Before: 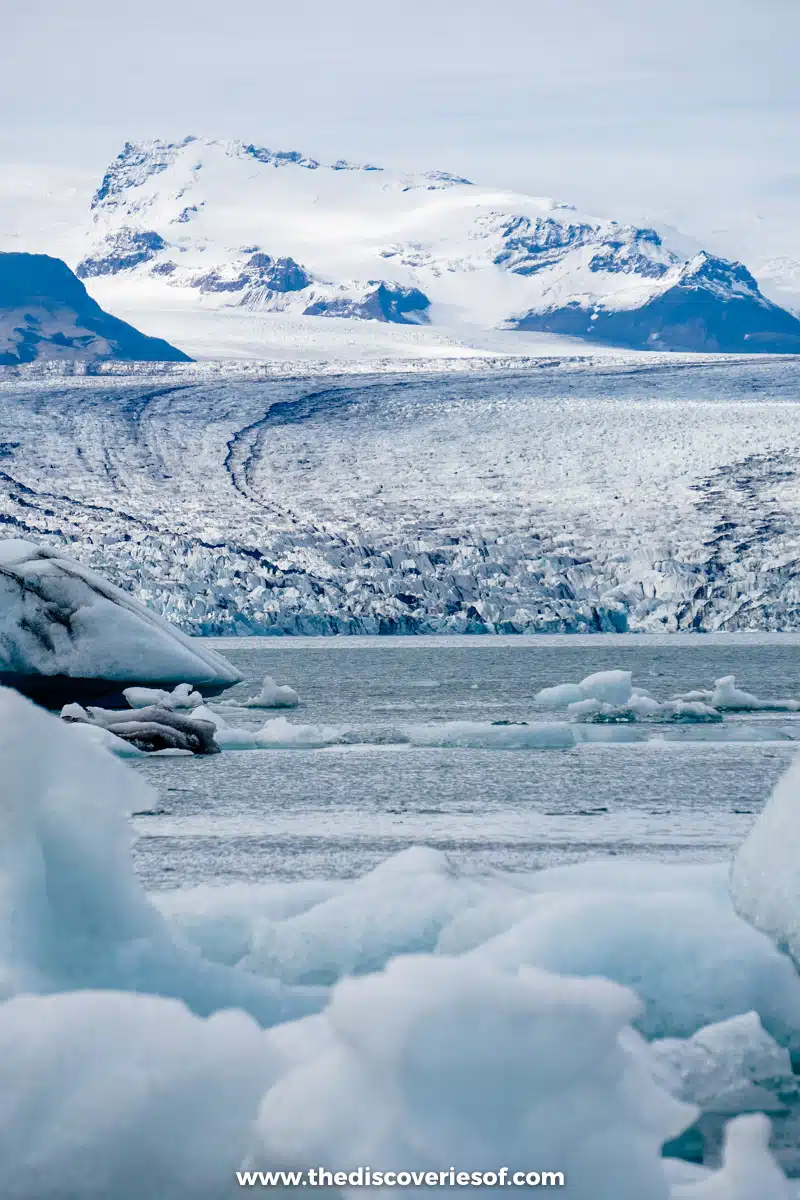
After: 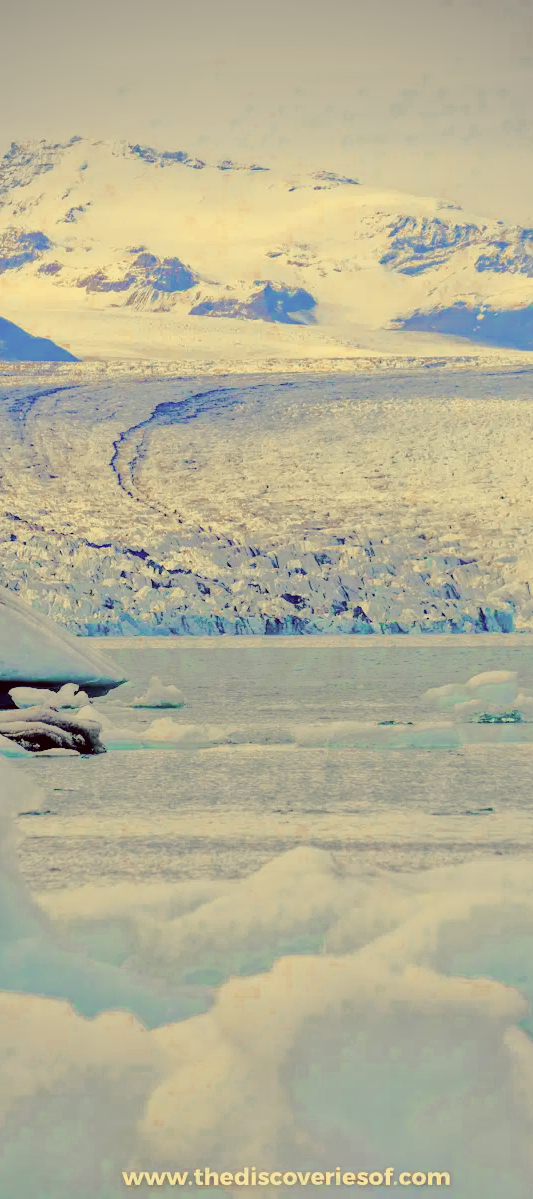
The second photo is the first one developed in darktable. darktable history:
tone equalizer: -8 EV -0.521 EV, -7 EV -0.285 EV, -6 EV -0.104 EV, -5 EV 0.426 EV, -4 EV 0.968 EV, -3 EV 0.794 EV, -2 EV -0.008 EV, -1 EV 0.137 EV, +0 EV -0.029 EV, edges refinement/feathering 500, mask exposure compensation -1.57 EV, preserve details guided filter
crop and rotate: left 14.36%, right 18.99%
color correction: highlights a* -0.34, highlights b* 39.55, shadows a* 9.53, shadows b* -0.7
vignetting: fall-off start 92%, saturation -0.651, center (-0.028, 0.239)
filmic rgb: black relative exposure -7.88 EV, white relative exposure 4.19 EV, threshold 5.96 EV, hardness 4.08, latitude 51.84%, contrast 1.014, shadows ↔ highlights balance 6.05%, color science v6 (2022), iterations of high-quality reconstruction 0, enable highlight reconstruction true
color zones: curves: ch0 [(0.11, 0.396) (0.195, 0.36) (0.25, 0.5) (0.303, 0.412) (0.357, 0.544) (0.75, 0.5) (0.967, 0.328)]; ch1 [(0, 0.468) (0.112, 0.512) (0.202, 0.6) (0.25, 0.5) (0.307, 0.352) (0.357, 0.544) (0.75, 0.5) (0.963, 0.524)]
contrast brightness saturation: brightness 0.087, saturation 0.19
